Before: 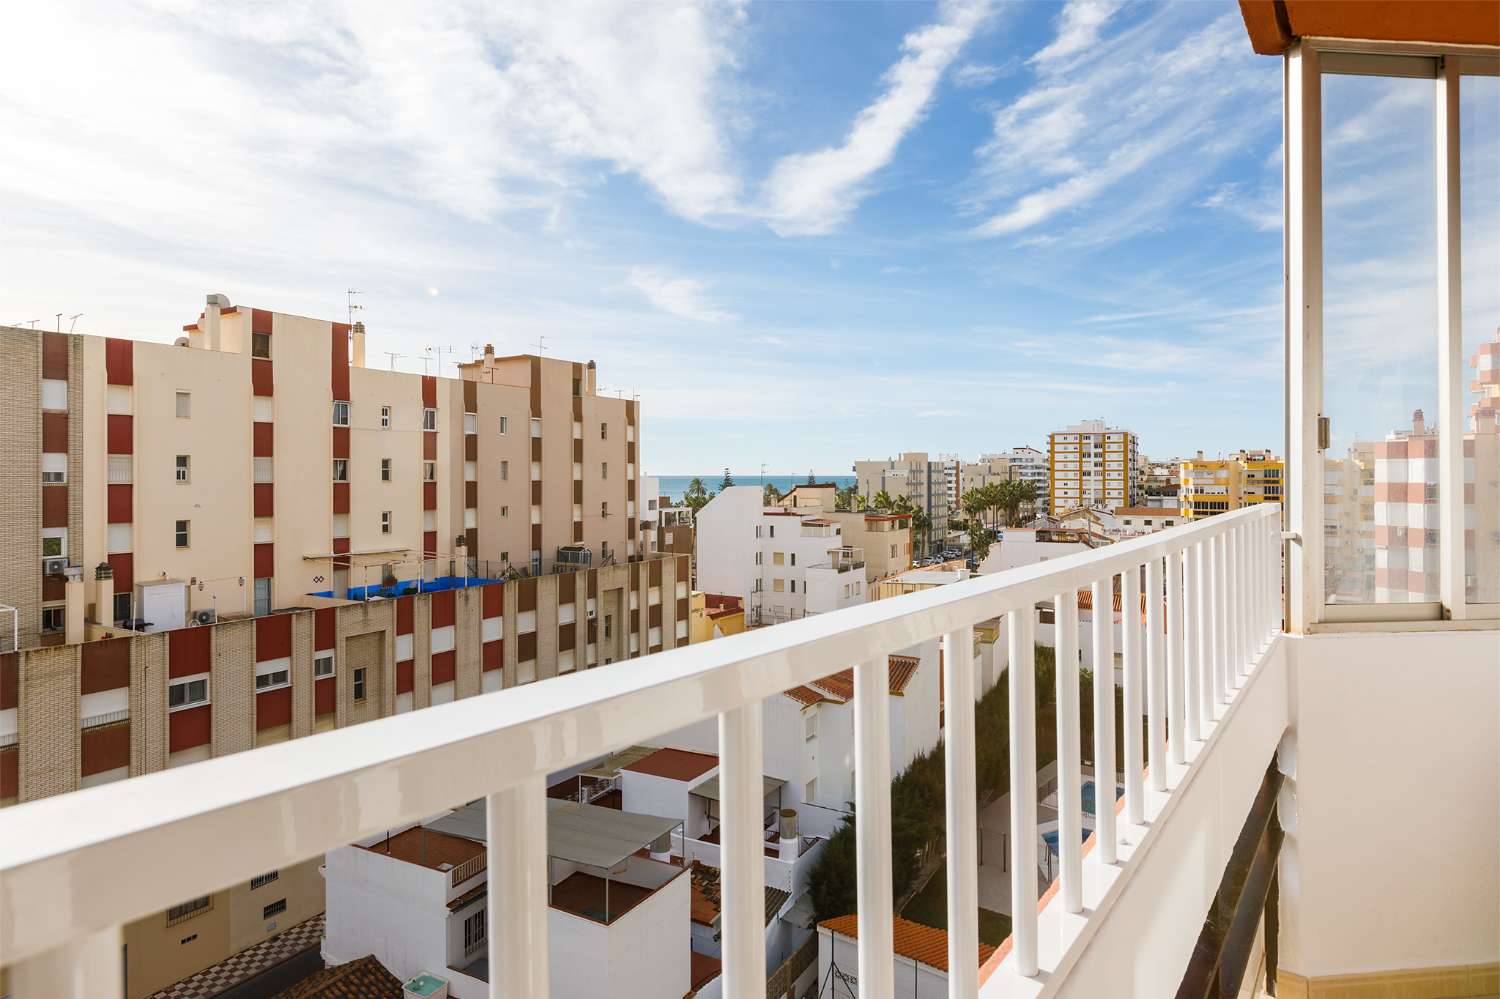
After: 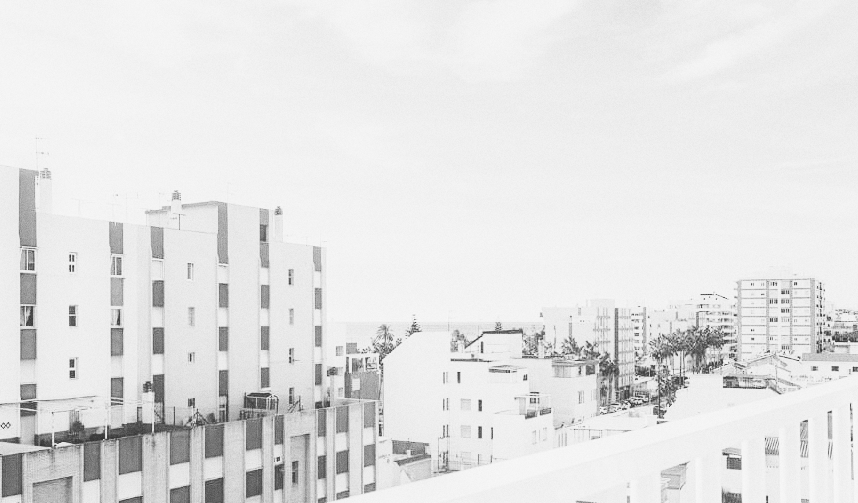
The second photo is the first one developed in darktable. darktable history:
white balance: red 1.467, blue 0.684
crop: left 20.932%, top 15.471%, right 21.848%, bottom 34.081%
monochrome: a -35.87, b 49.73, size 1.7
base curve: curves: ch0 [(0, 0.036) (0.007, 0.037) (0.604, 0.887) (1, 1)], preserve colors none
exposure: black level correction -0.002, exposure 0.708 EV, compensate exposure bias true, compensate highlight preservation false
tone curve: curves: ch0 [(0, 0.019) (0.066, 0.043) (0.189, 0.182) (0.359, 0.417) (0.485, 0.576) (0.656, 0.734) (0.851, 0.861) (0.997, 0.959)]; ch1 [(0, 0) (0.179, 0.123) (0.381, 0.36) (0.425, 0.41) (0.474, 0.472) (0.499, 0.501) (0.514, 0.517) (0.571, 0.584) (0.649, 0.677) (0.812, 0.856) (1, 1)]; ch2 [(0, 0) (0.246, 0.214) (0.421, 0.427) (0.459, 0.484) (0.5, 0.504) (0.518, 0.523) (0.529, 0.544) (0.56, 0.581) (0.617, 0.631) (0.744, 0.734) (0.867, 0.821) (0.993, 0.889)], color space Lab, independent channels, preserve colors none
grain: coarseness 0.09 ISO
